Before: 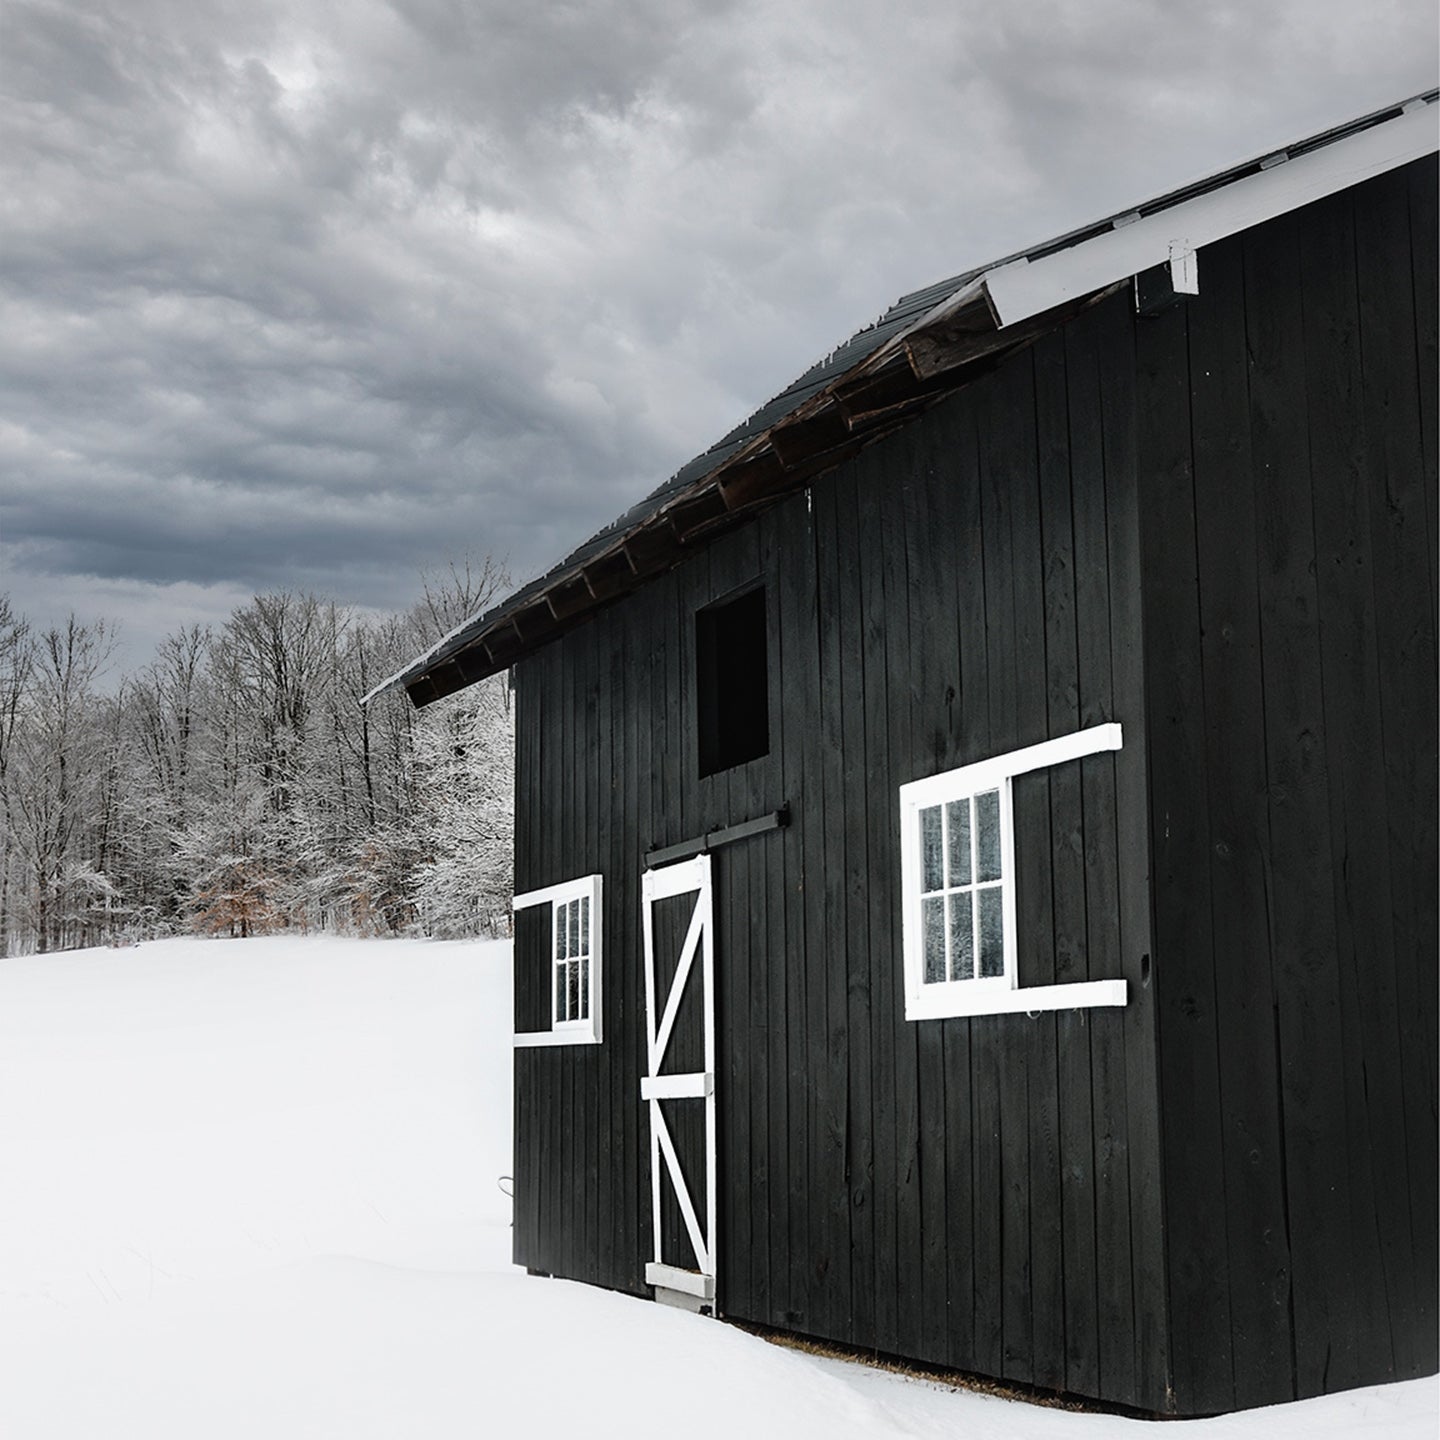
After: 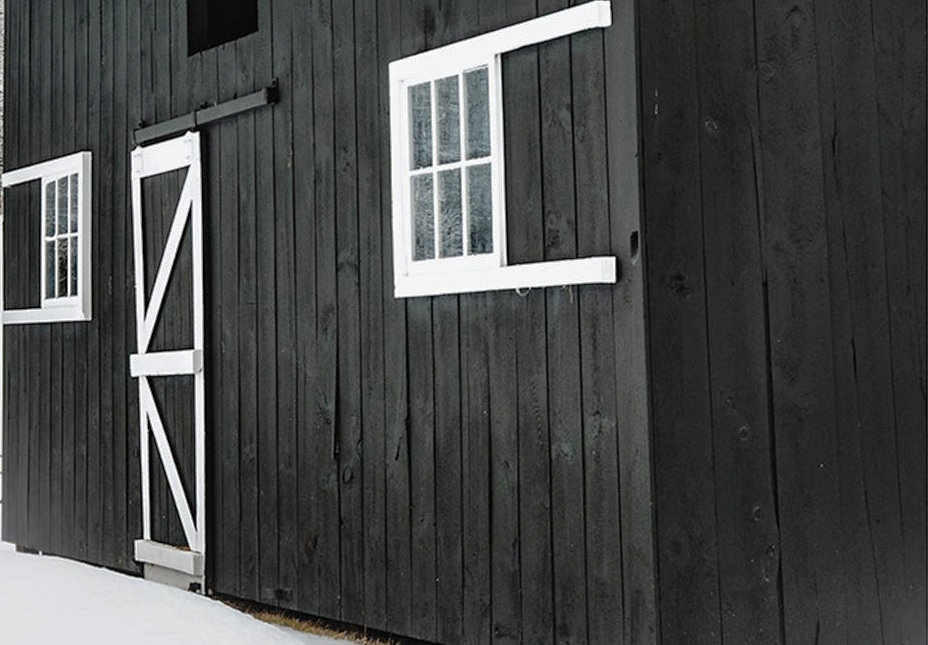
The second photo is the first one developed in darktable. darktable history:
crop and rotate: left 35.509%, top 50.238%, bottom 4.934%
shadows and highlights: on, module defaults
